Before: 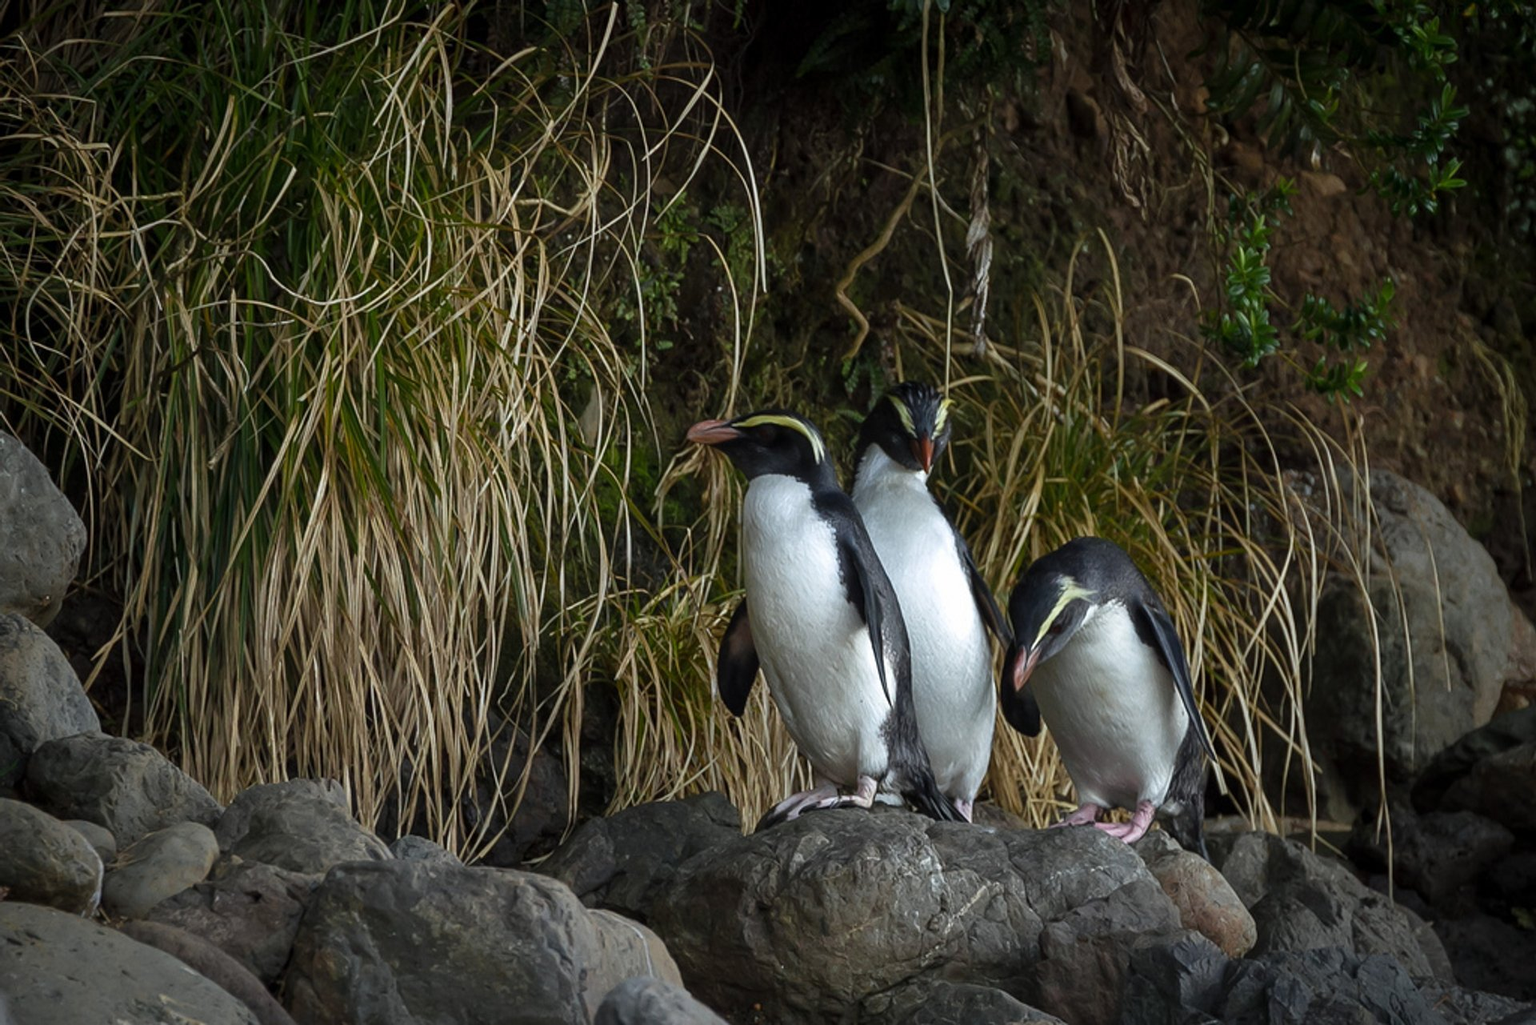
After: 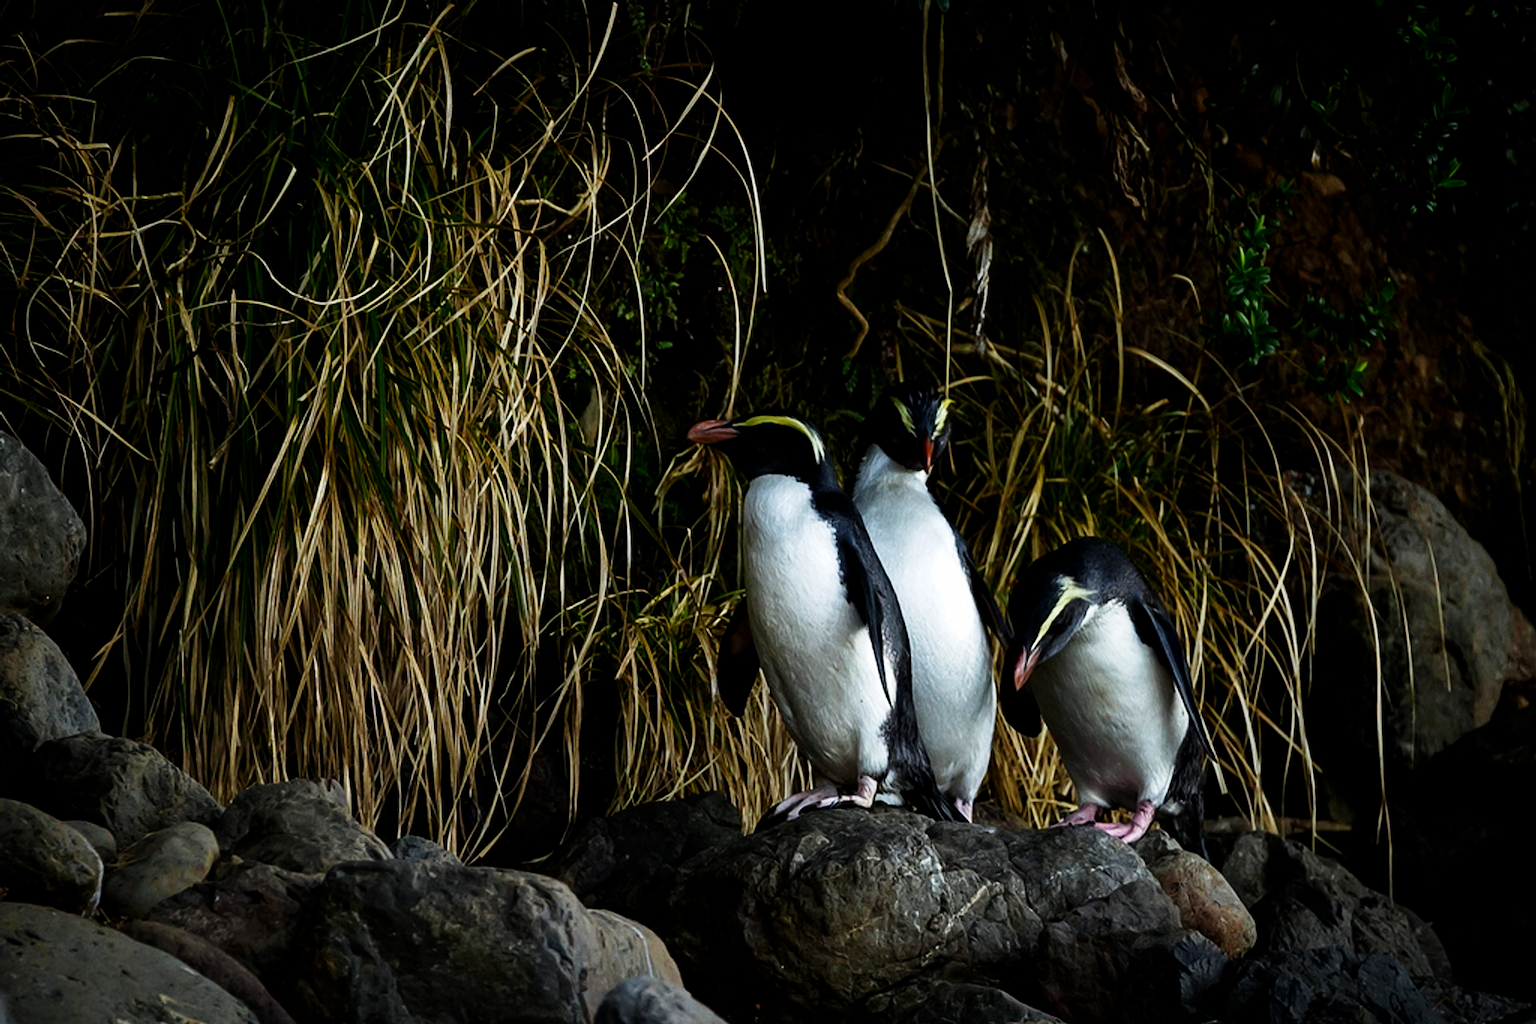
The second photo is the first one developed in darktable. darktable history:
tone curve: curves: ch0 [(0, 0) (0.078, 0) (0.241, 0.056) (0.59, 0.574) (0.802, 0.868) (1, 1)], preserve colors none
